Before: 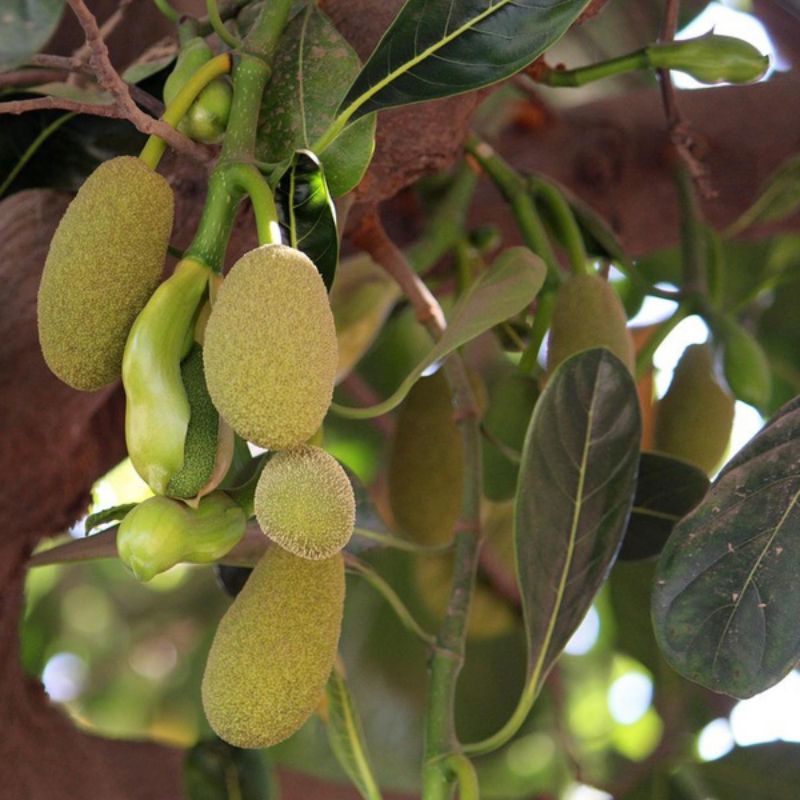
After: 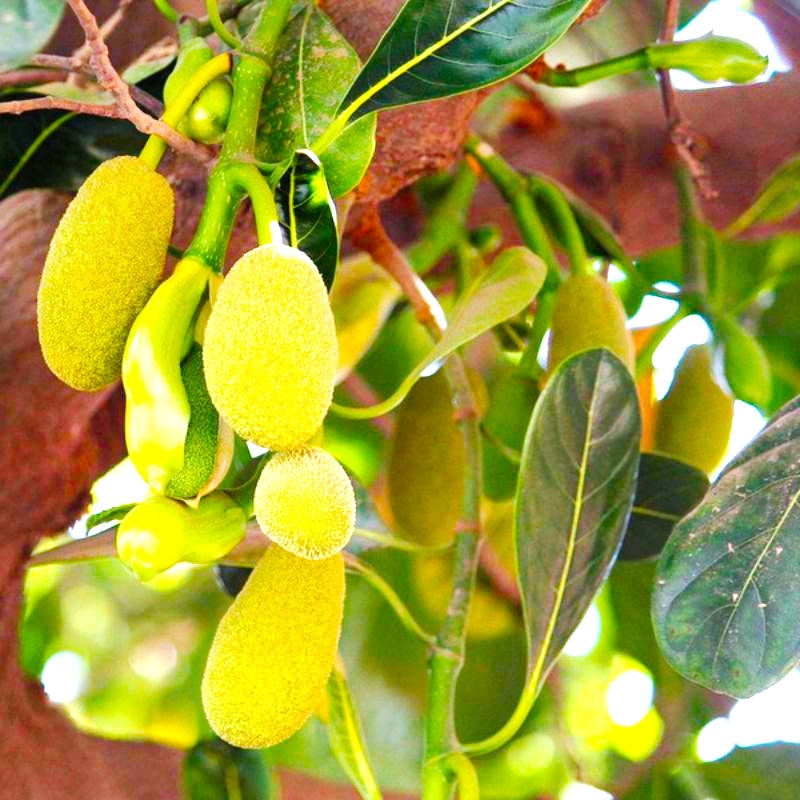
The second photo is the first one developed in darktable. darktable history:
exposure: black level correction 0, exposure 1.103 EV, compensate highlight preservation false
tone curve: curves: ch0 [(0, 0) (0.003, 0.014) (0.011, 0.019) (0.025, 0.026) (0.044, 0.037) (0.069, 0.053) (0.1, 0.083) (0.136, 0.121) (0.177, 0.163) (0.224, 0.22) (0.277, 0.281) (0.335, 0.354) (0.399, 0.436) (0.468, 0.526) (0.543, 0.612) (0.623, 0.706) (0.709, 0.79) (0.801, 0.858) (0.898, 0.925) (1, 1)], preserve colors none
color balance rgb: perceptual saturation grading › global saturation 37.178%, perceptual saturation grading › shadows 35.275%, perceptual brilliance grading › global brilliance 12.62%, global vibrance 20%
color calibration: illuminant Planckian (black body), adaptation linear Bradford (ICC v4), x 0.361, y 0.366, temperature 4507.09 K
